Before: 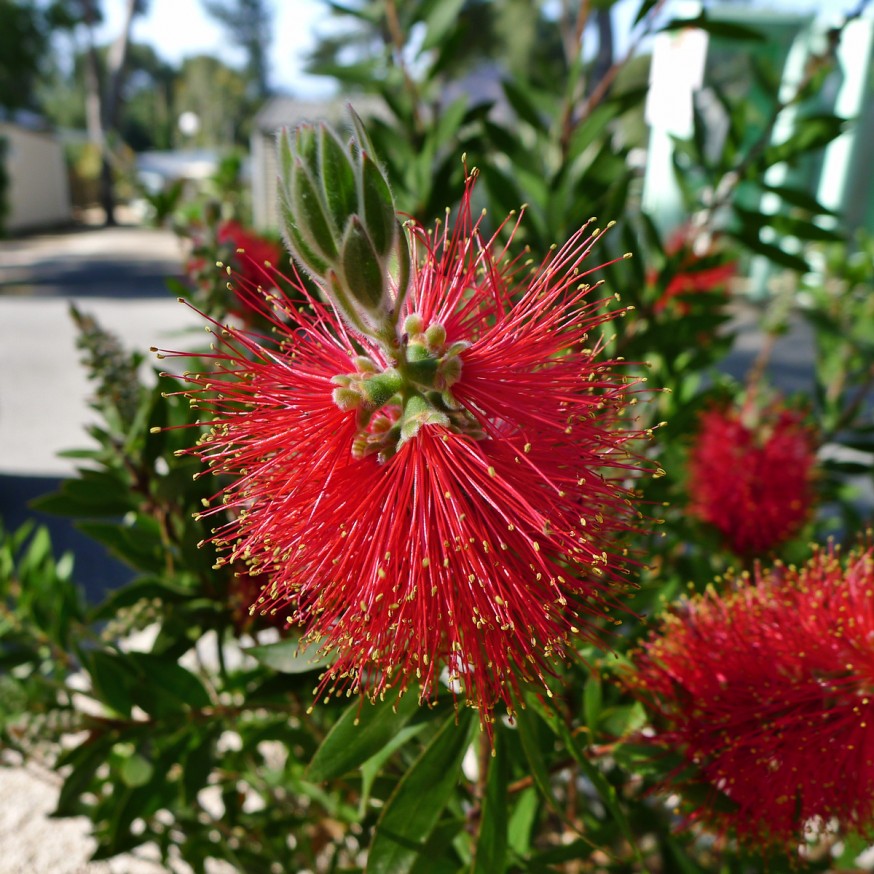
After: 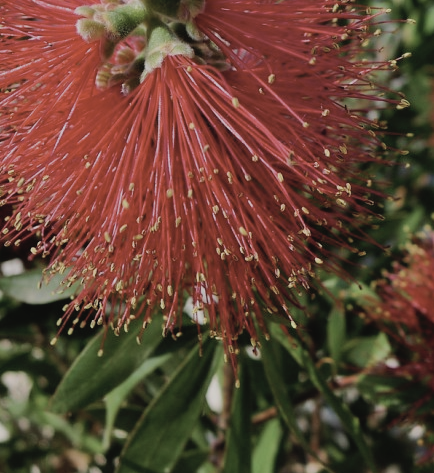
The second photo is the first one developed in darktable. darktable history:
contrast brightness saturation: contrast -0.064, saturation -0.41
crop: left 29.353%, top 42.278%, right 20.928%, bottom 3.511%
filmic rgb: black relative exposure -7.65 EV, white relative exposure 4.56 EV, threshold 2.96 EV, hardness 3.61, contrast 1.051, enable highlight reconstruction true
